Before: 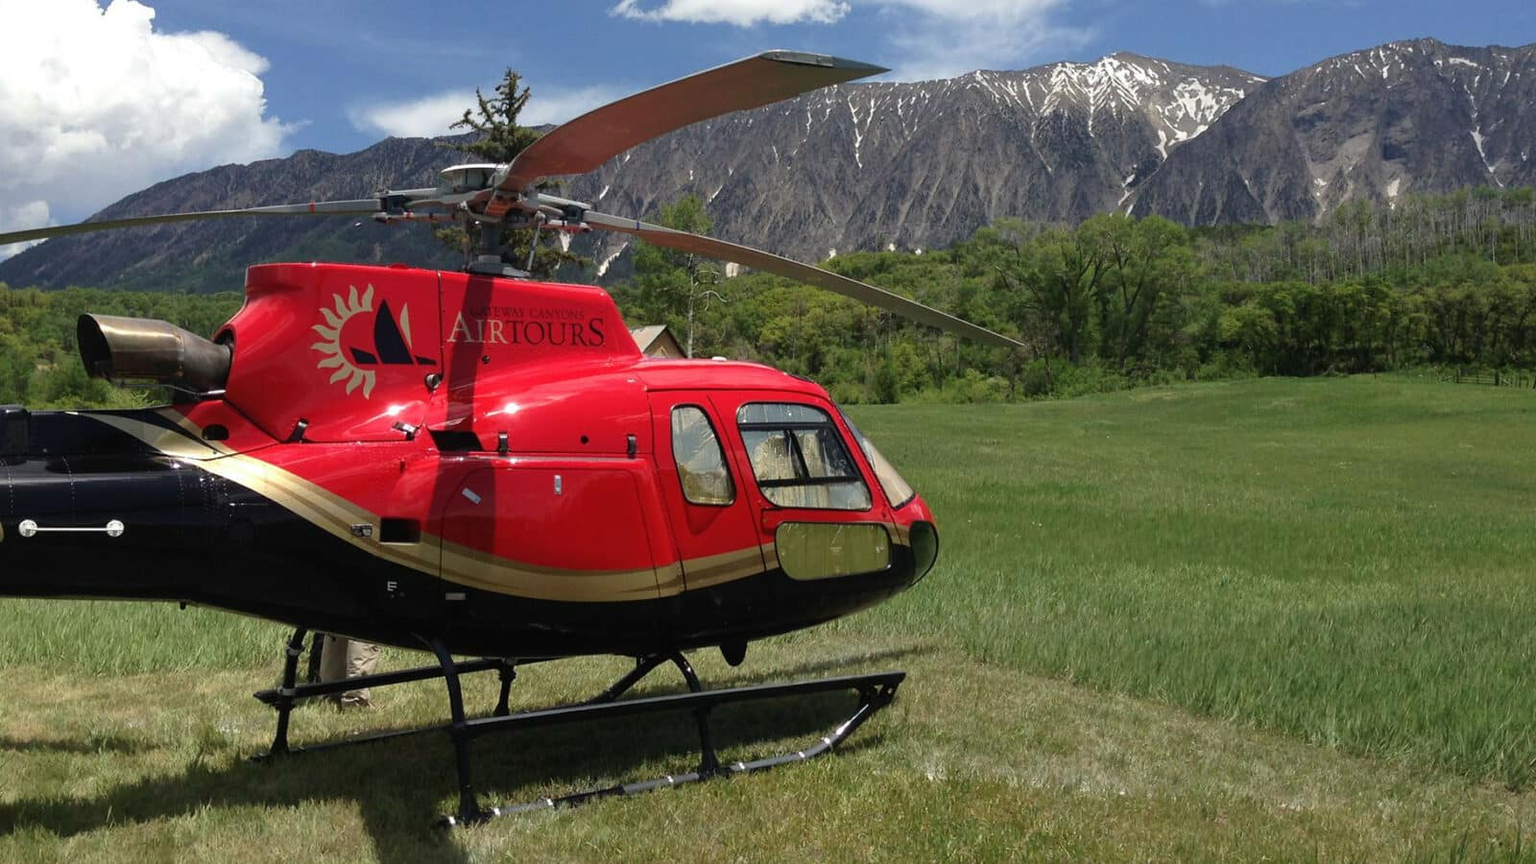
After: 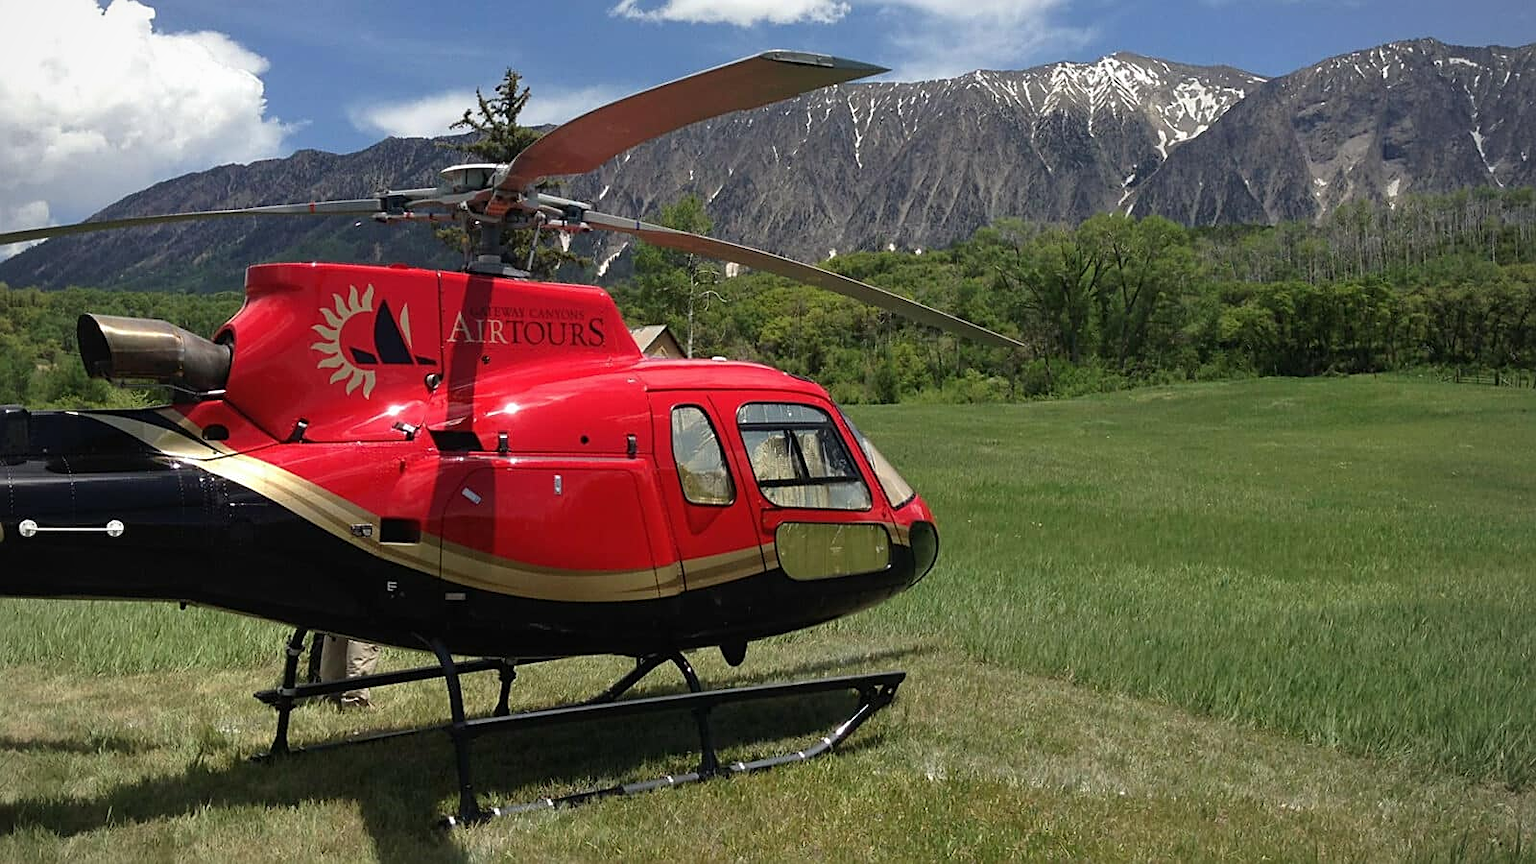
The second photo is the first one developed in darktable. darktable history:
vignetting: brightness -0.19, saturation -0.301, unbound false
sharpen: on, module defaults
